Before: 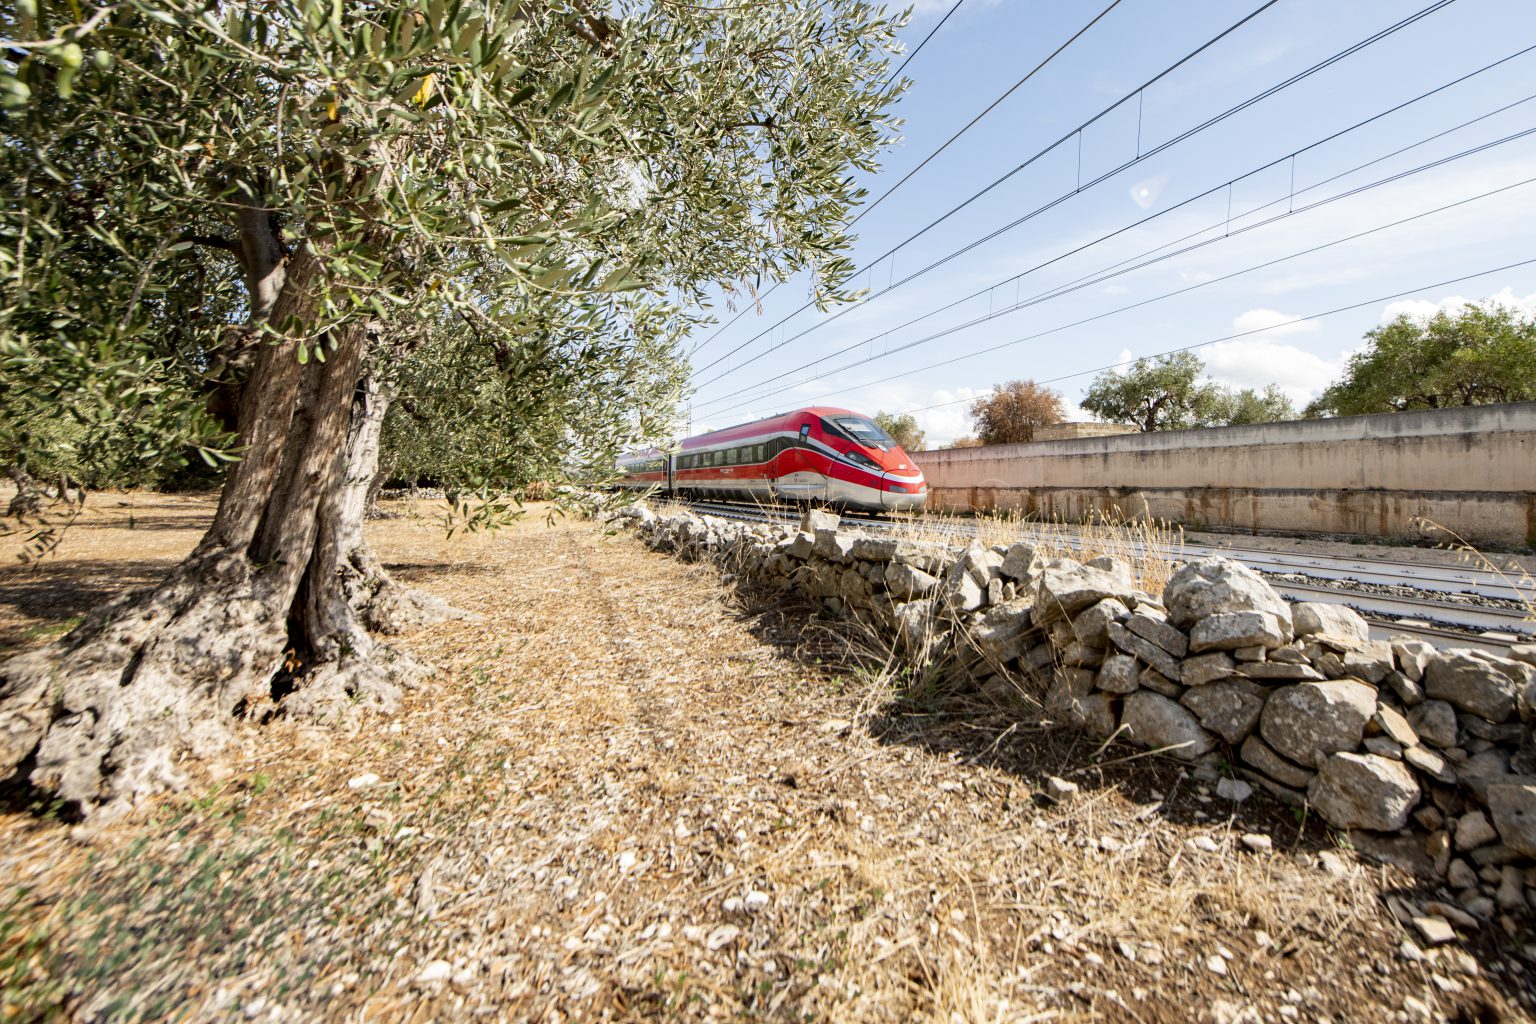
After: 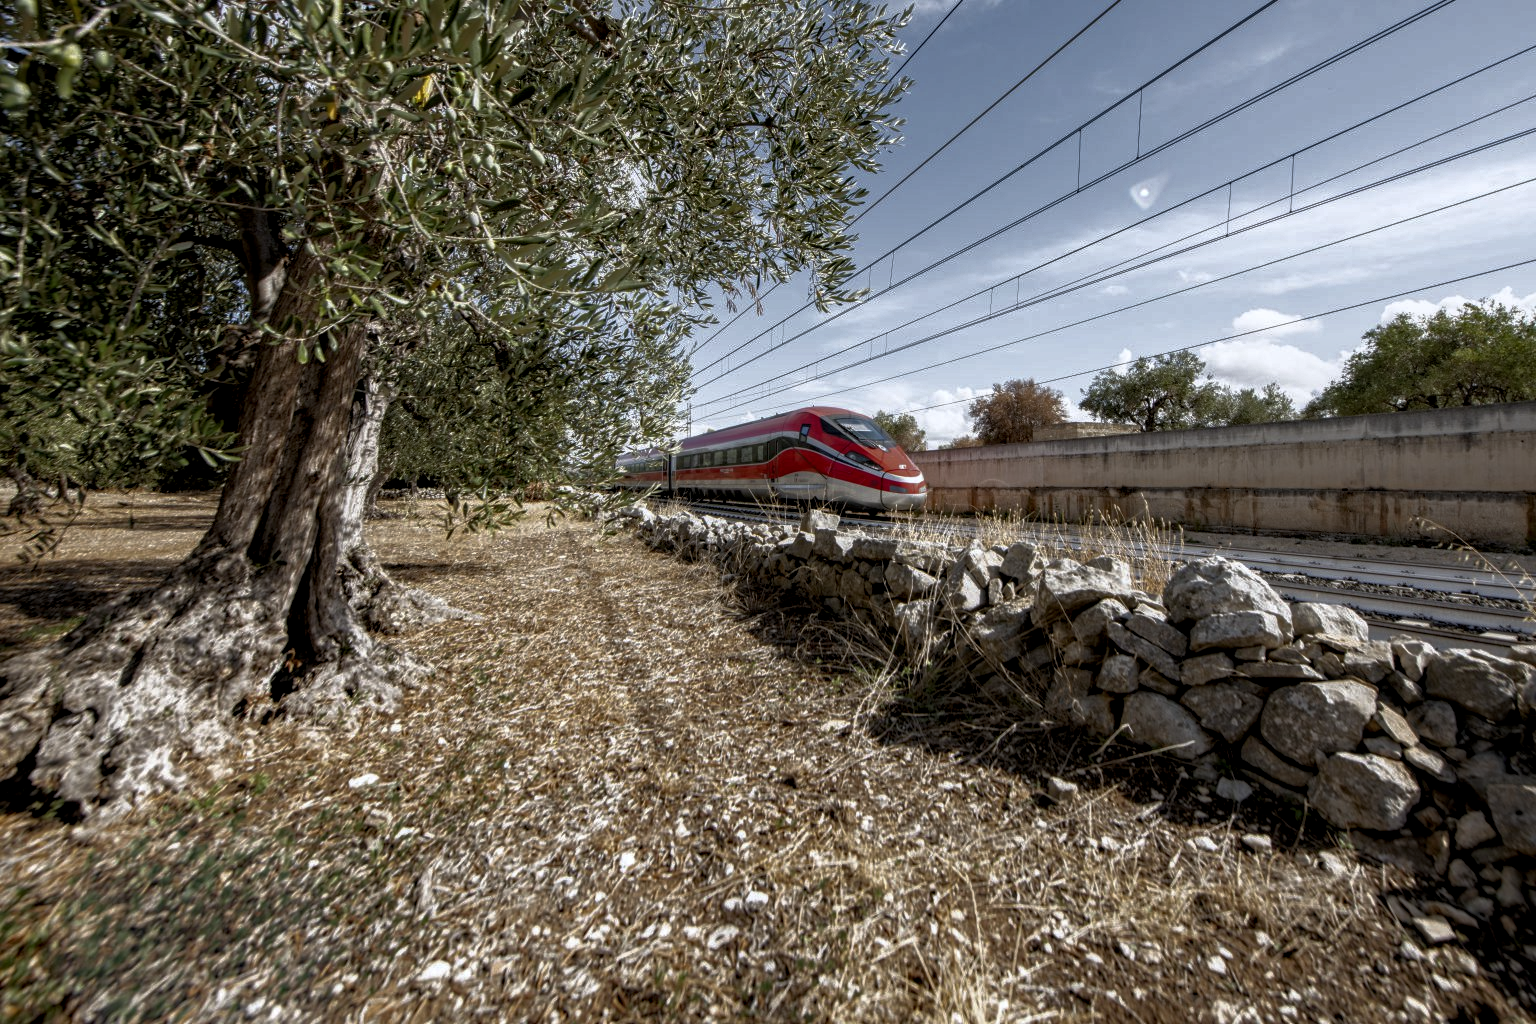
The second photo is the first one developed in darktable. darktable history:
white balance: red 0.983, blue 1.036
levels: levels [0.016, 0.484, 0.953]
exposure: black level correction 0.001, exposure -0.2 EV, compensate highlight preservation false
local contrast: on, module defaults
base curve: curves: ch0 [(0, 0) (0.564, 0.291) (0.802, 0.731) (1, 1)]
